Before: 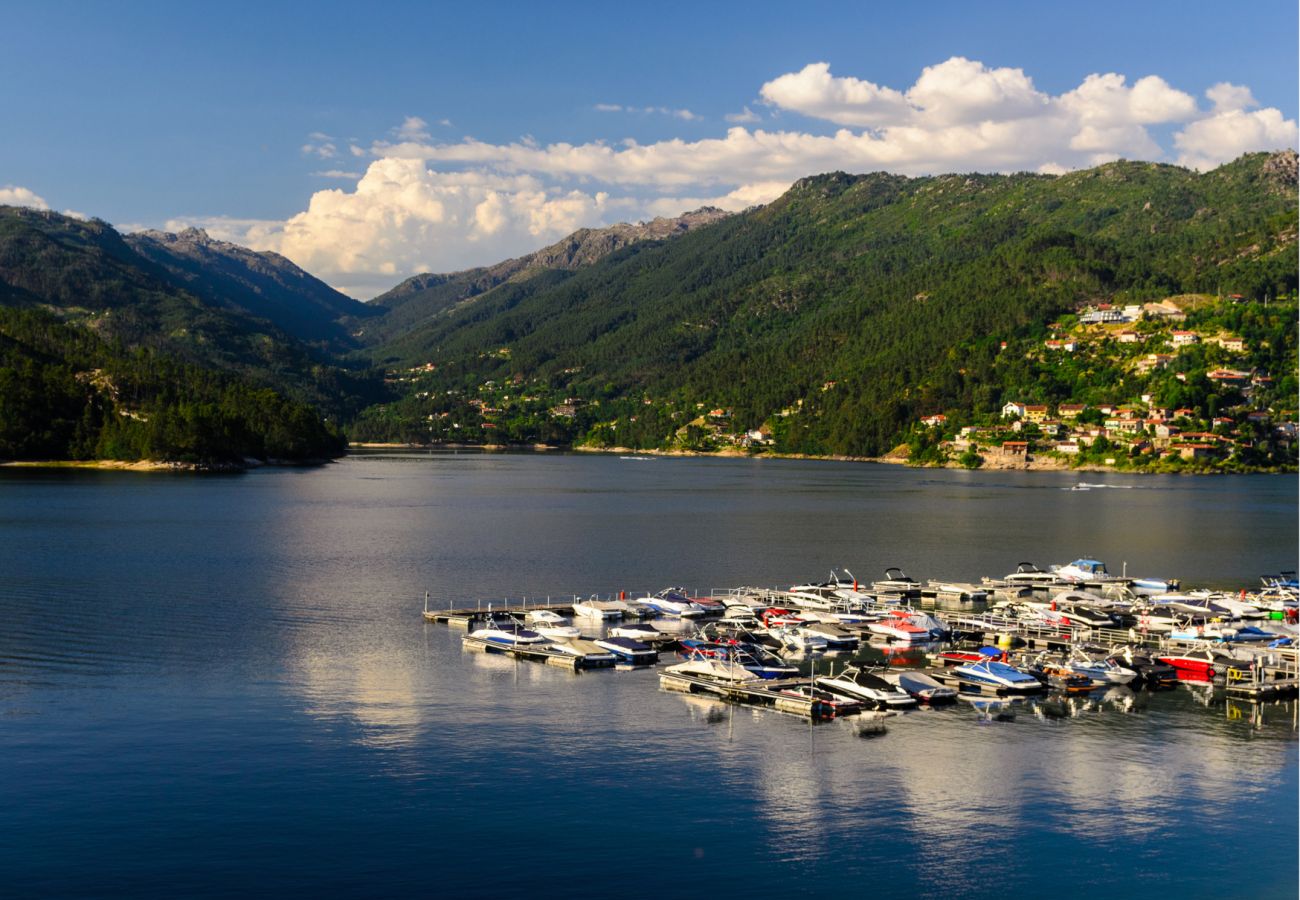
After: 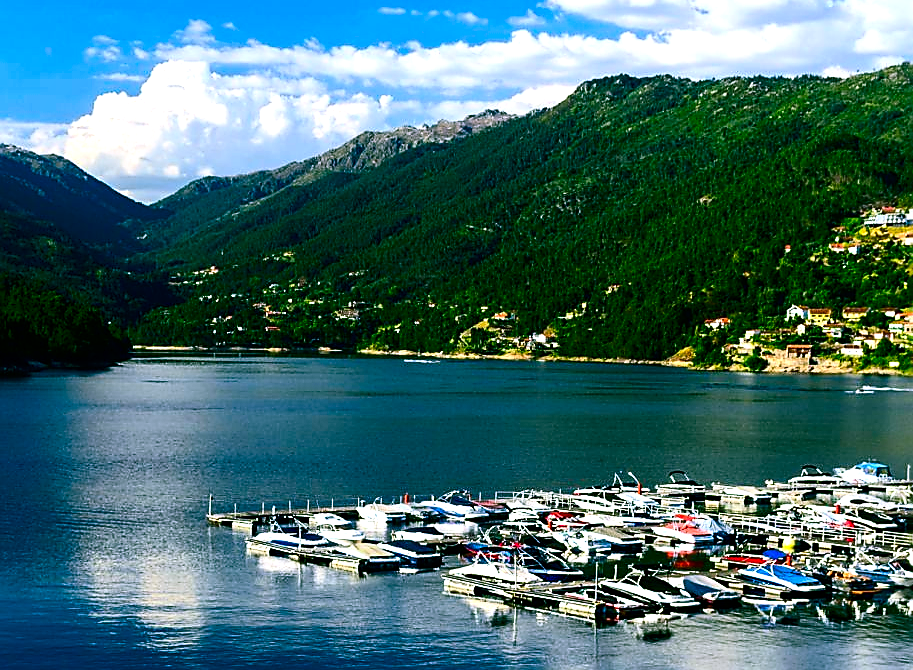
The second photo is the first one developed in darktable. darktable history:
sharpen: radius 1.394, amount 1.263, threshold 0.807
color calibration: illuminant custom, x 0.389, y 0.387, temperature 3816.33 K
crop and rotate: left 16.671%, top 10.863%, right 13.054%, bottom 14.643%
tone curve: curves: ch0 [(0, 0) (0.08, 0.056) (0.4, 0.4) (0.6, 0.612) (0.92, 0.924) (1, 1)], color space Lab, independent channels, preserve colors none
color balance rgb: shadows lift › chroma 11.996%, shadows lift › hue 134.18°, power › hue 75.32°, highlights gain › luminance 6.865%, highlights gain › chroma 0.943%, highlights gain › hue 49.38°, perceptual saturation grading › global saturation 20%, perceptual saturation grading › highlights -24.805%, perceptual saturation grading › shadows 25.228%, perceptual brilliance grading › global brilliance 15.695%, perceptual brilliance grading › shadows -34.927%
contrast brightness saturation: contrast 0.158, saturation 0.331
local contrast: mode bilateral grid, contrast 20, coarseness 49, detail 132%, midtone range 0.2
